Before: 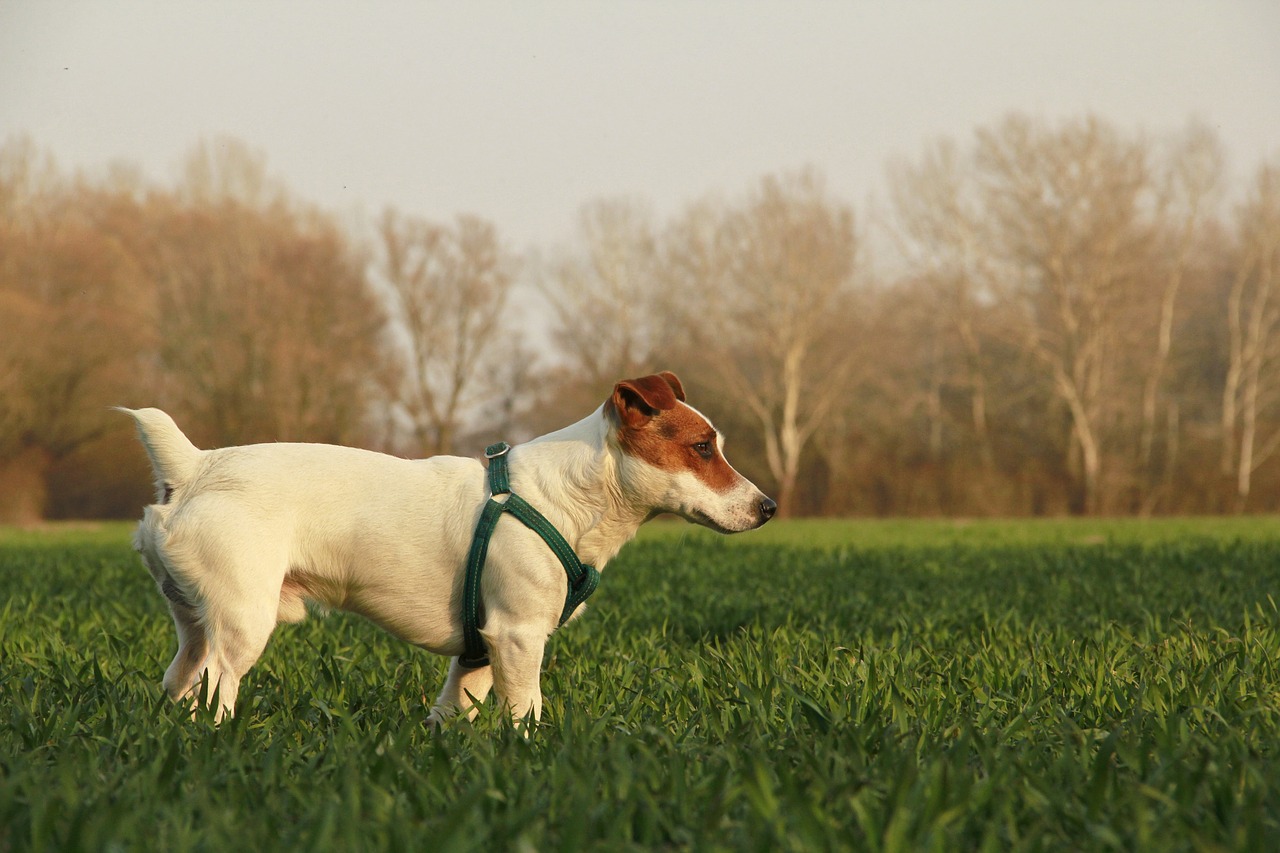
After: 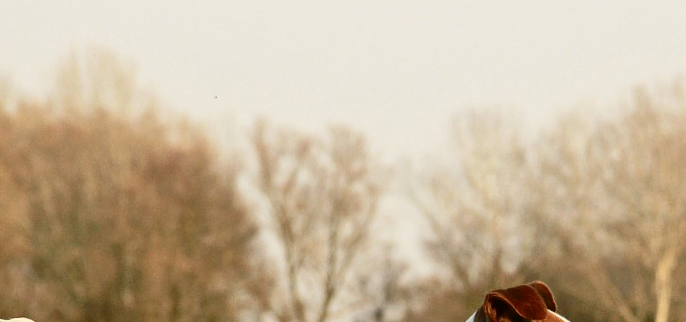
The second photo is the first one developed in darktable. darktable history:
crop: left 10.121%, top 10.631%, right 36.218%, bottom 51.526%
contrast brightness saturation: contrast 0.28
